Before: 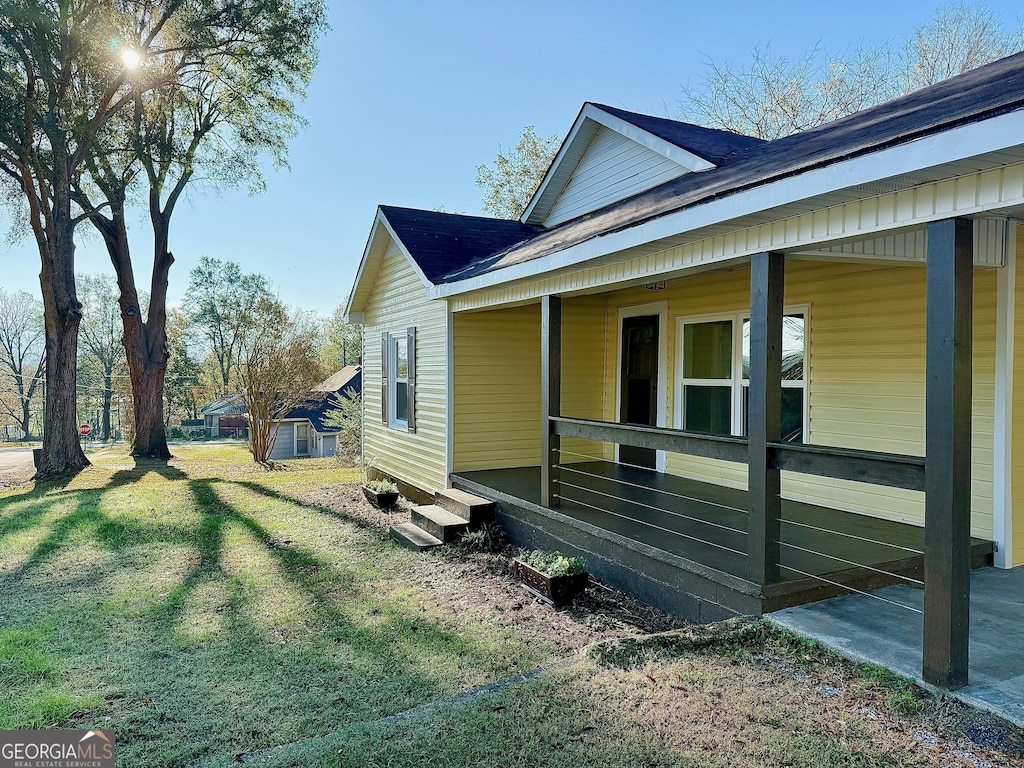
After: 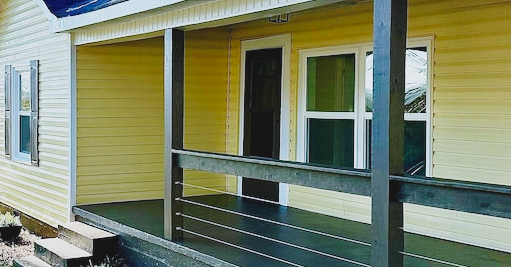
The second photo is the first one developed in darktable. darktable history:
tone equalizer: -8 EV -0.548 EV
exposure: black level correction 0.001, compensate highlight preservation false
crop: left 36.846%, top 34.791%, right 13.161%, bottom 30.436%
shadows and highlights: shadows 25.8, highlights -24.69
contrast brightness saturation: contrast -0.117
base curve: curves: ch0 [(0, 0) (0.028, 0.03) (0.121, 0.232) (0.46, 0.748) (0.859, 0.968) (1, 1)], preserve colors none
color calibration: illuminant as shot in camera, x 0.358, y 0.373, temperature 4628.91 K
